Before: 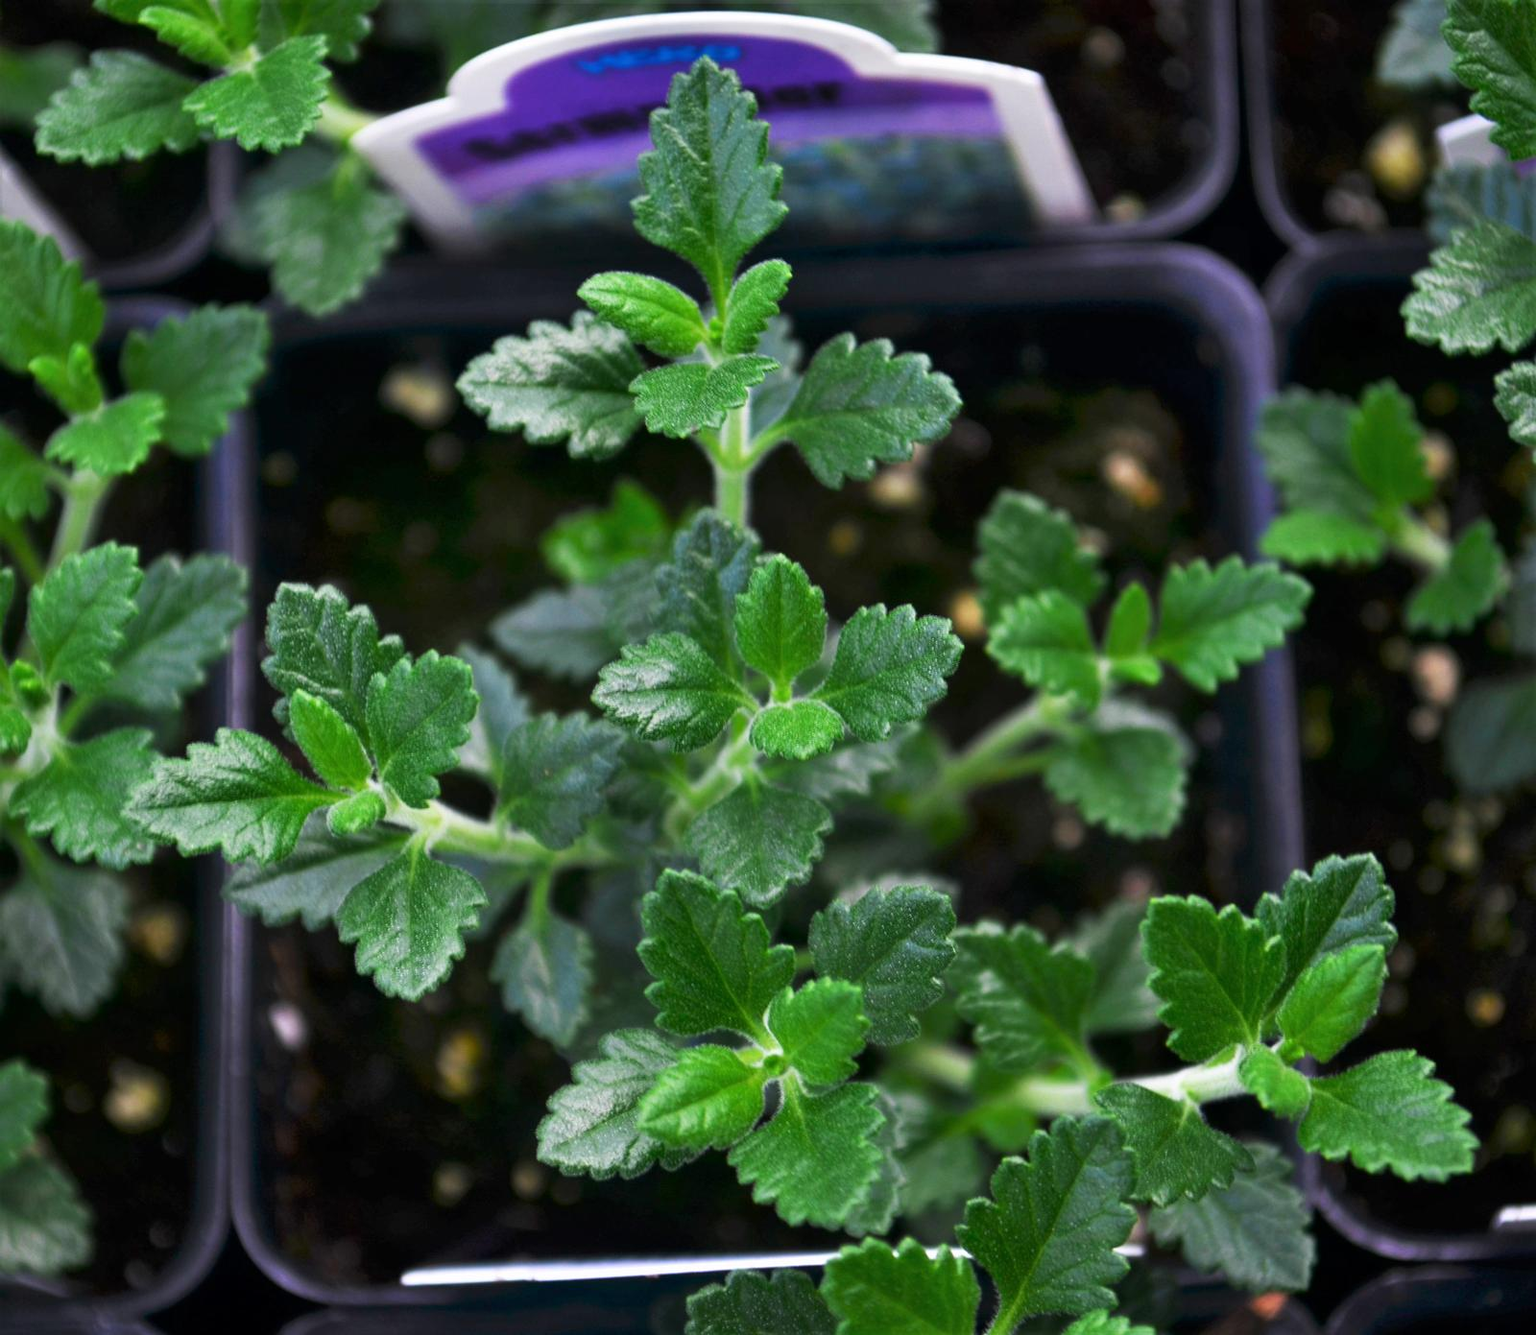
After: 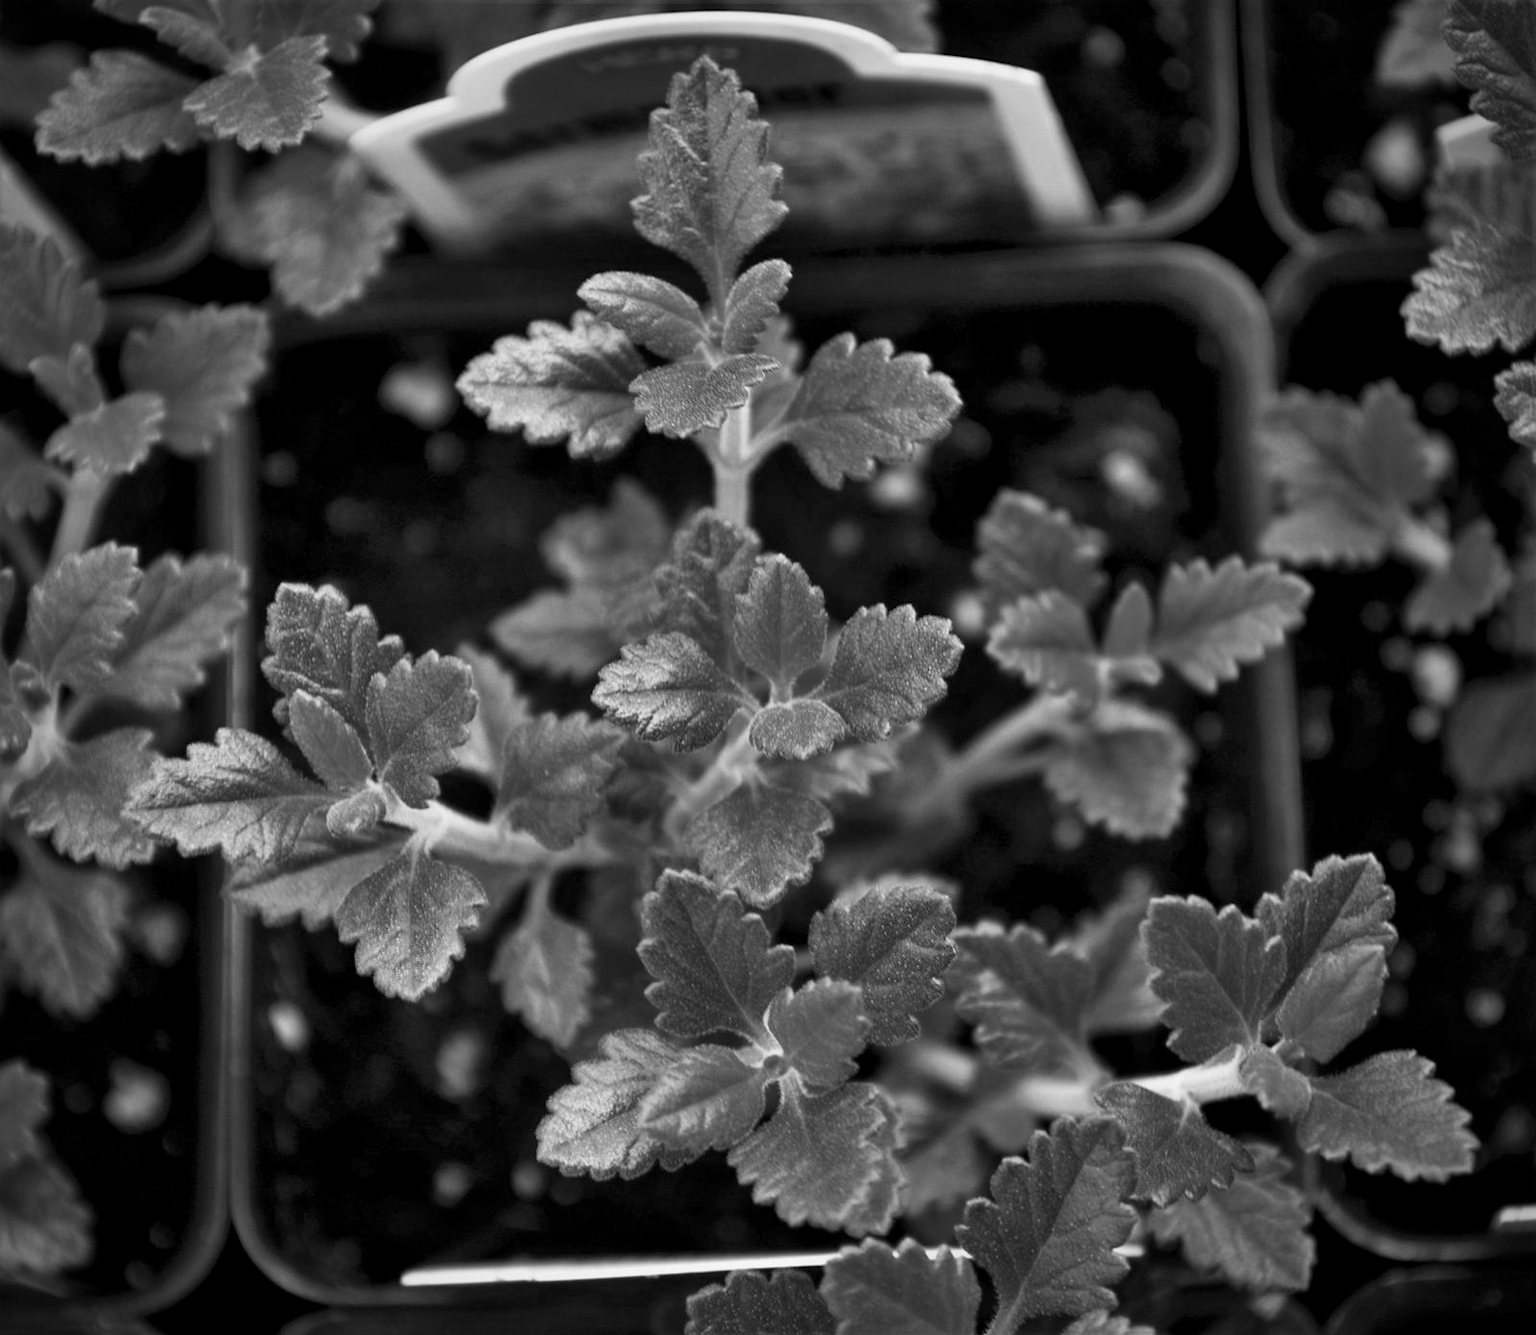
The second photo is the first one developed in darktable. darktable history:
color correction: highlights a* -4.18, highlights b* -10.81
local contrast: mode bilateral grid, contrast 20, coarseness 50, detail 140%, midtone range 0.2
monochrome: a 0, b 0, size 0.5, highlights 0.57
vignetting: fall-off start 71.74%
